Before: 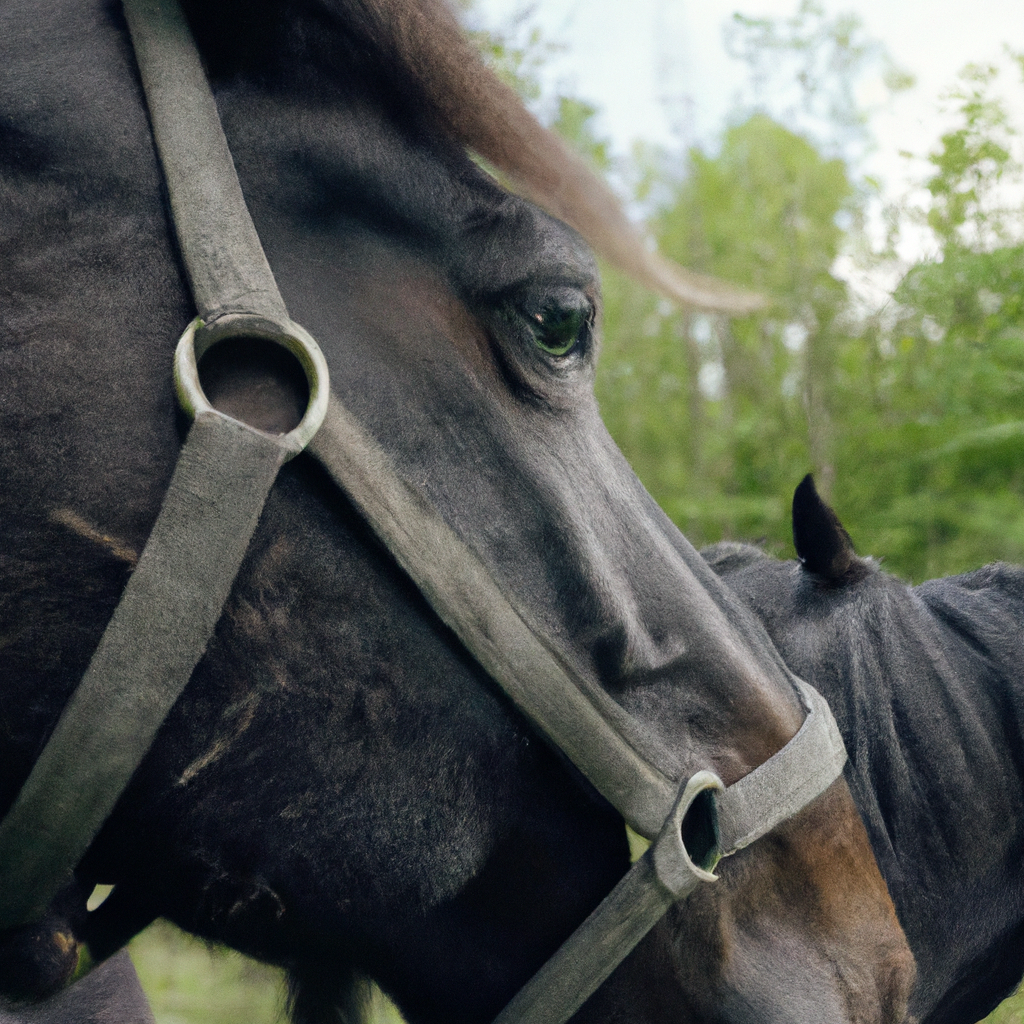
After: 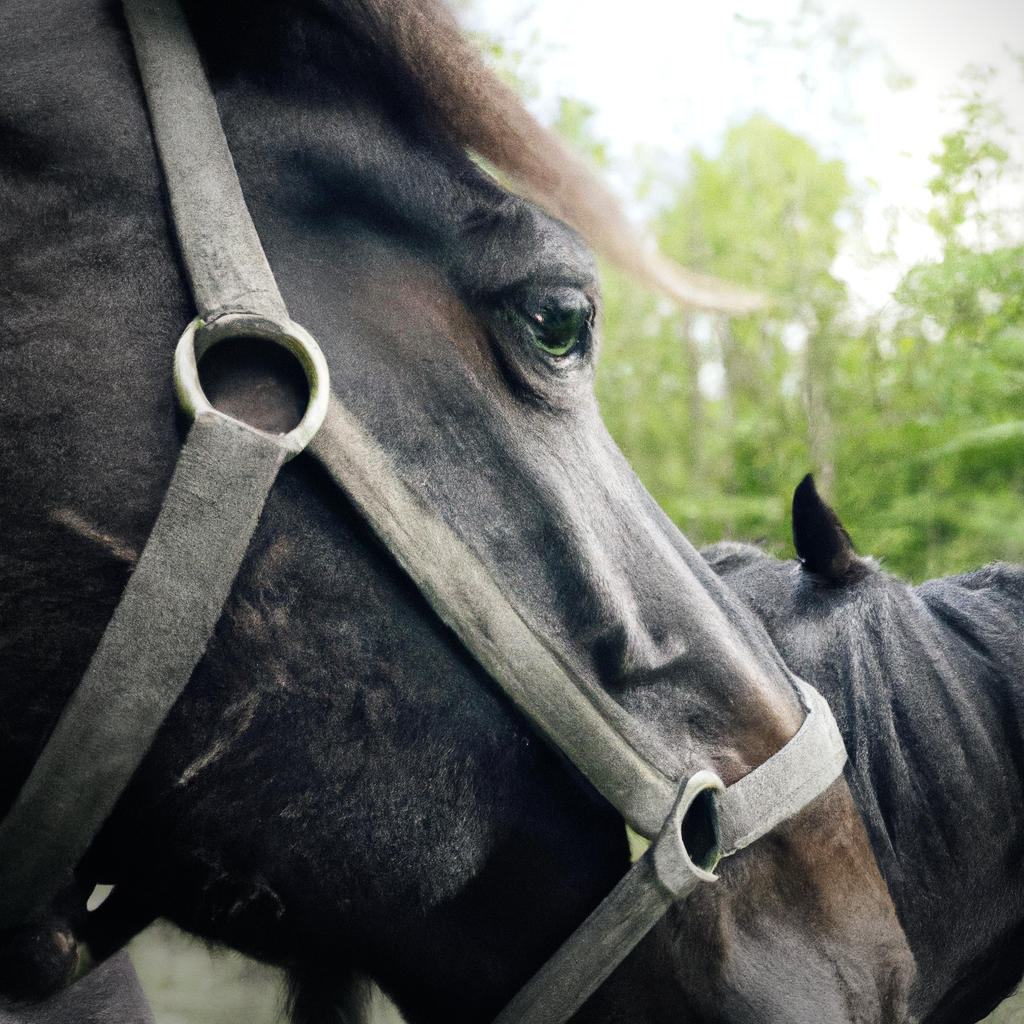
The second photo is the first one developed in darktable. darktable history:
vignetting: fall-off start 73.57%, center (0.22, -0.235)
tone equalizer: -8 EV -0.417 EV, -7 EV -0.389 EV, -6 EV -0.333 EV, -5 EV -0.222 EV, -3 EV 0.222 EV, -2 EV 0.333 EV, -1 EV 0.389 EV, +0 EV 0.417 EV, edges refinement/feathering 500, mask exposure compensation -1.57 EV, preserve details no
base curve: curves: ch0 [(0, 0) (0.204, 0.334) (0.55, 0.733) (1, 1)], preserve colors none
